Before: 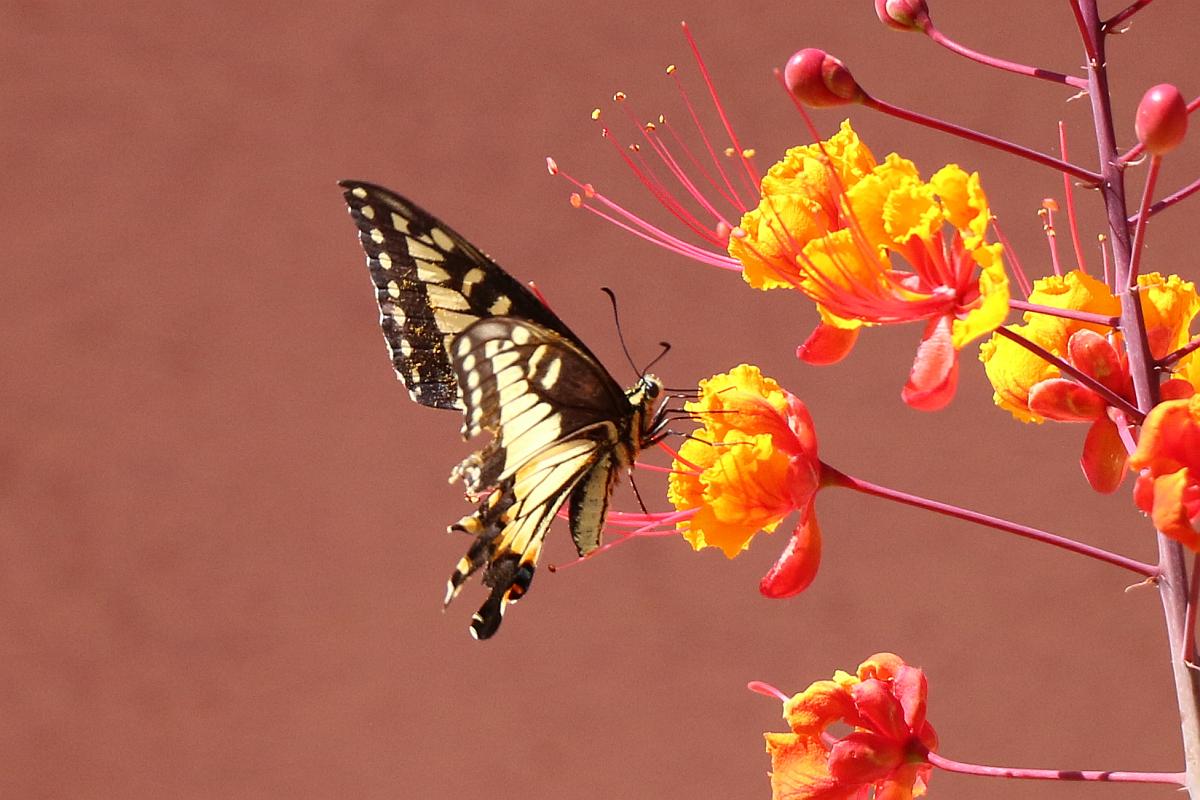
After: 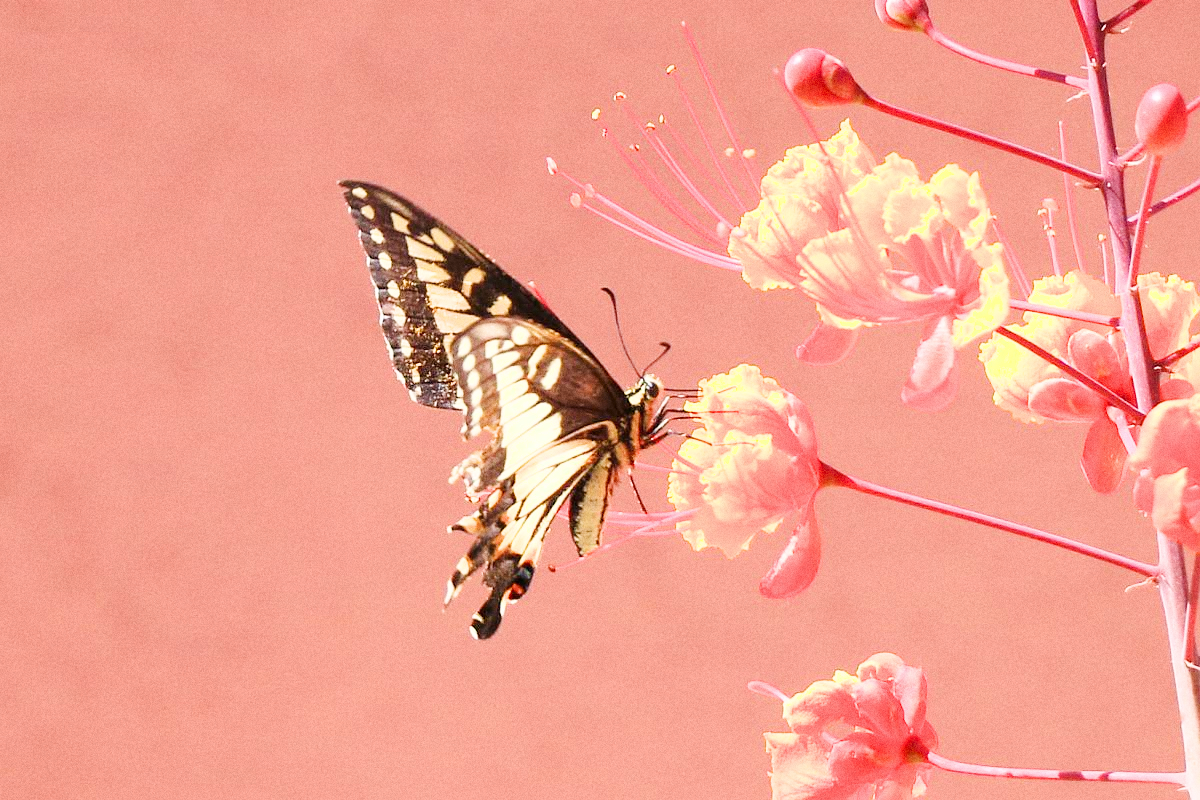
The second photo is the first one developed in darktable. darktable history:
filmic rgb: black relative exposure -7.65 EV, white relative exposure 4.56 EV, hardness 3.61
grain: coarseness 0.09 ISO
exposure: black level correction 0, exposure 1.975 EV, compensate exposure bias true, compensate highlight preservation false
